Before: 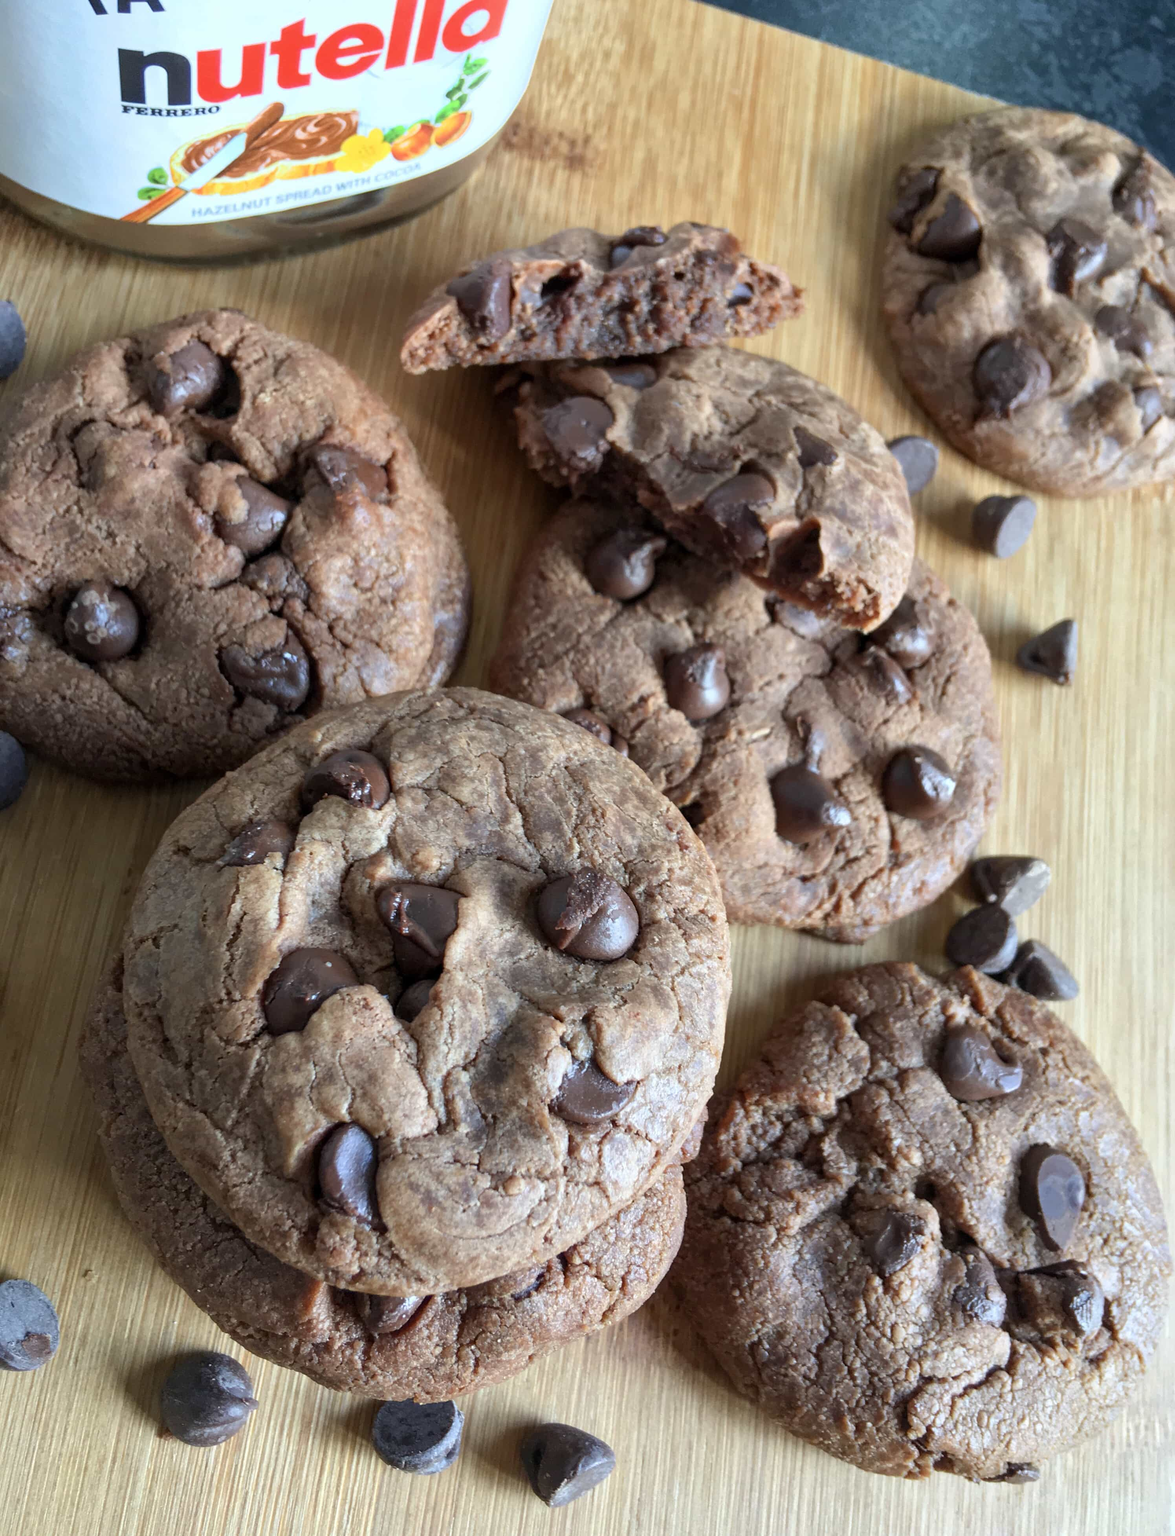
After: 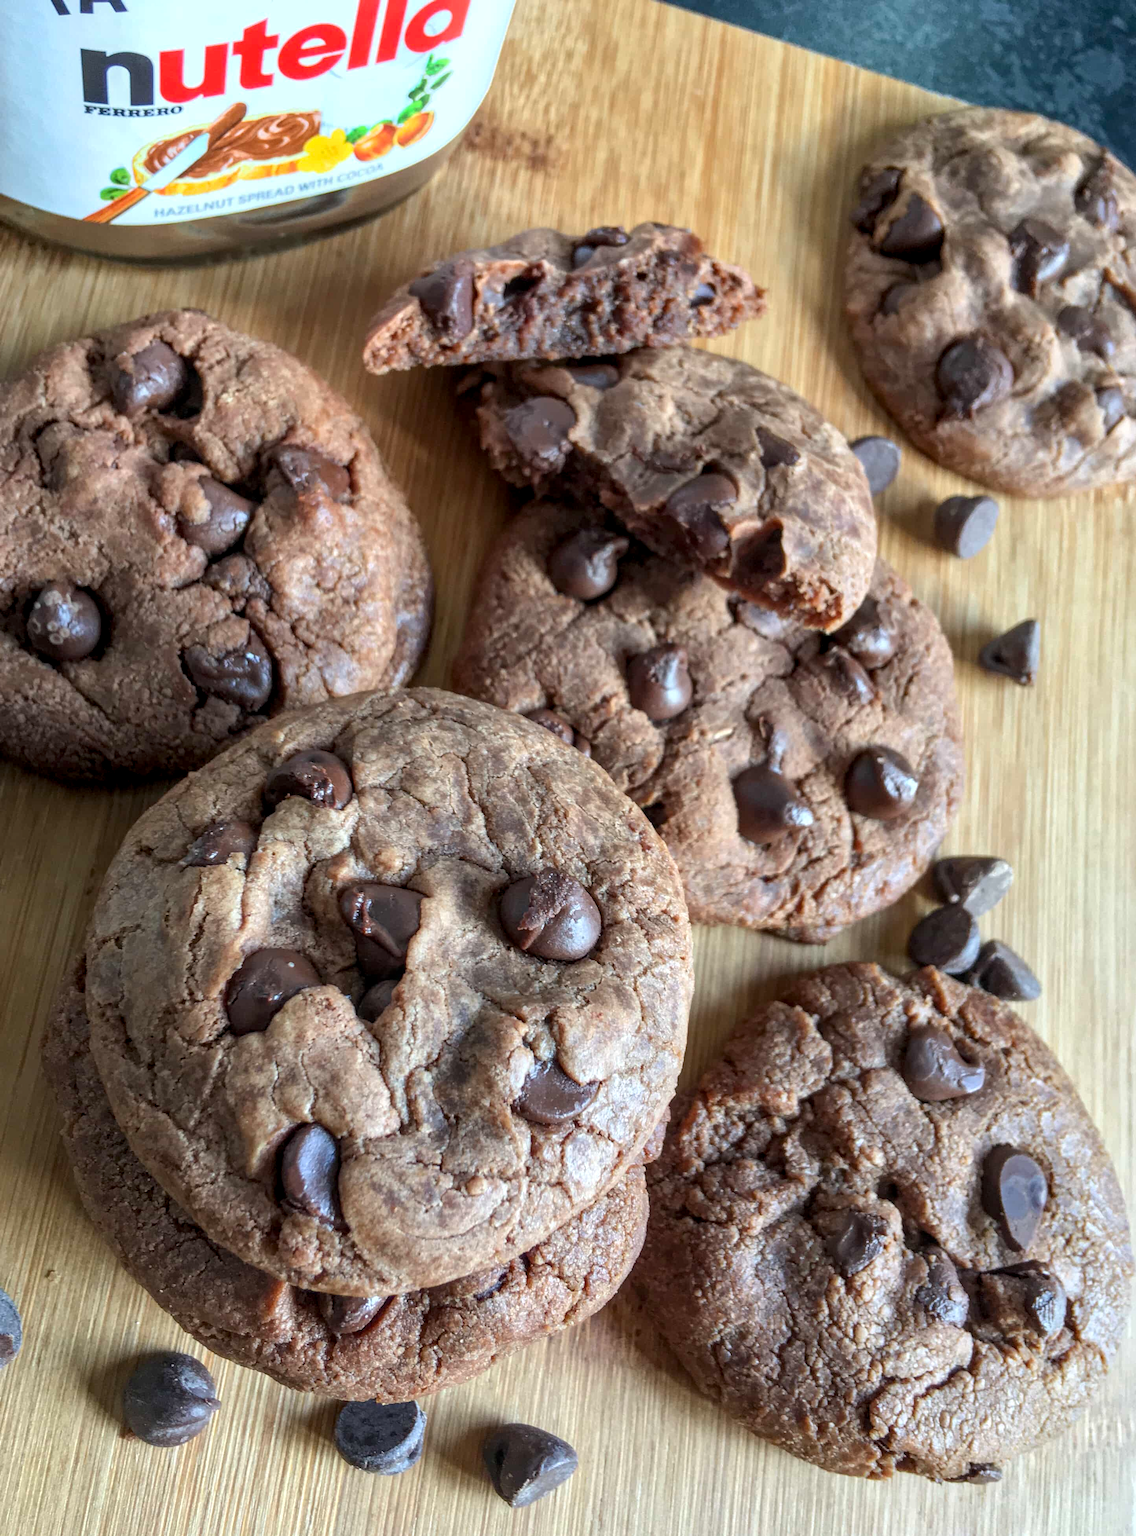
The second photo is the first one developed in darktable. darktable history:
crop and rotate: left 3.238%
local contrast: highlights 55%, shadows 52%, detail 130%, midtone range 0.452
